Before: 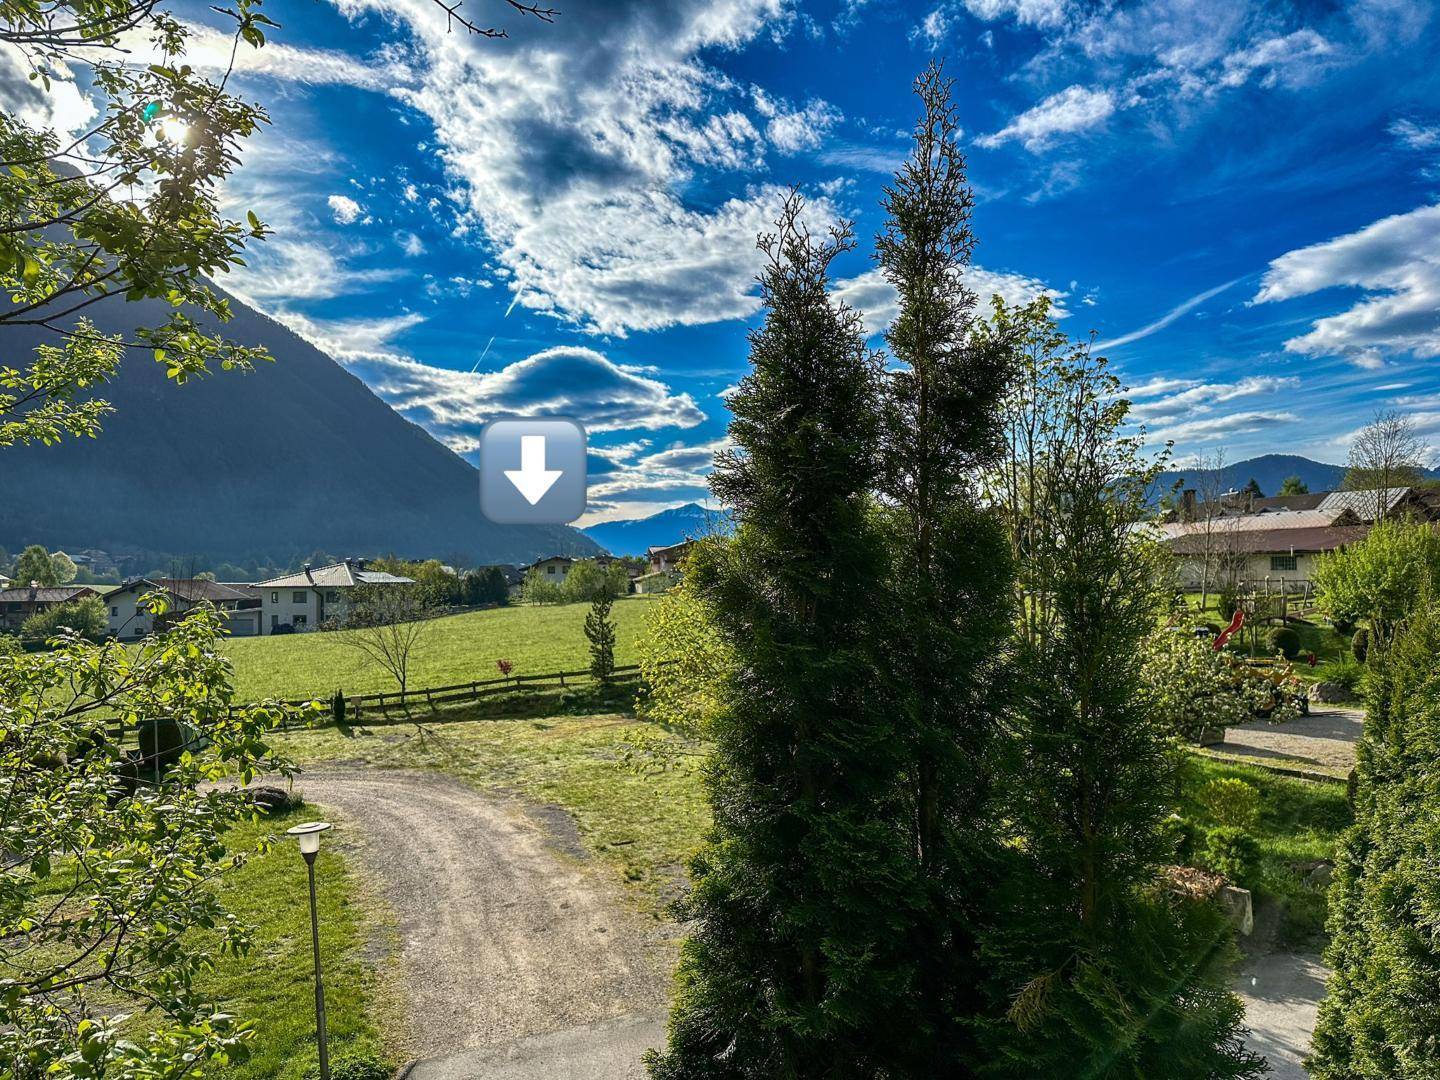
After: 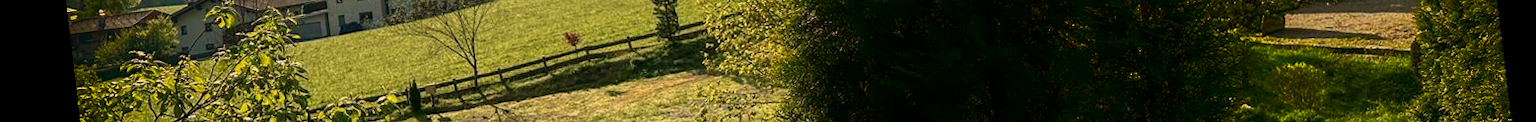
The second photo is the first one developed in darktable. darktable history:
exposure: exposure -0.157 EV, compensate highlight preservation false
crop and rotate: top 59.084%, bottom 30.916%
rotate and perspective: rotation -6.83°, automatic cropping off
white balance: red 1.123, blue 0.83
shadows and highlights: shadows -70, highlights 35, soften with gaussian
